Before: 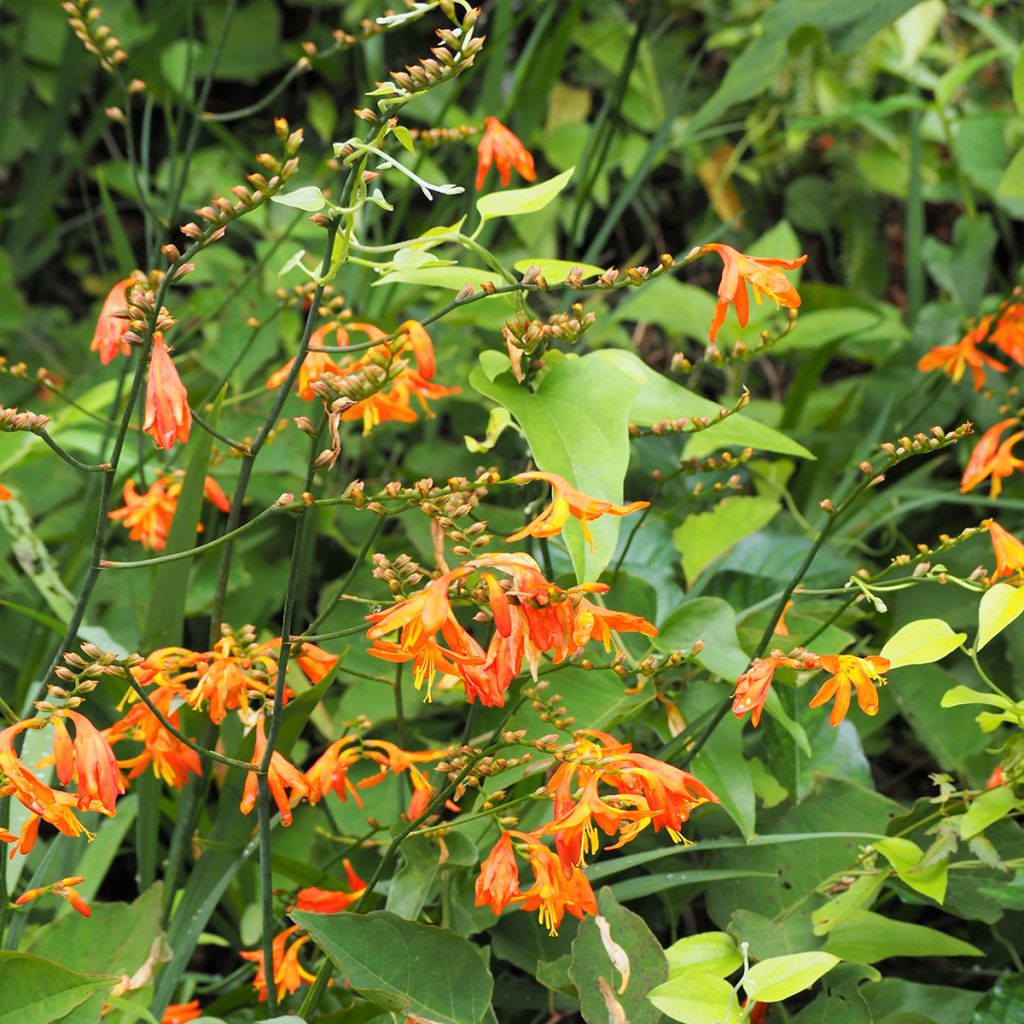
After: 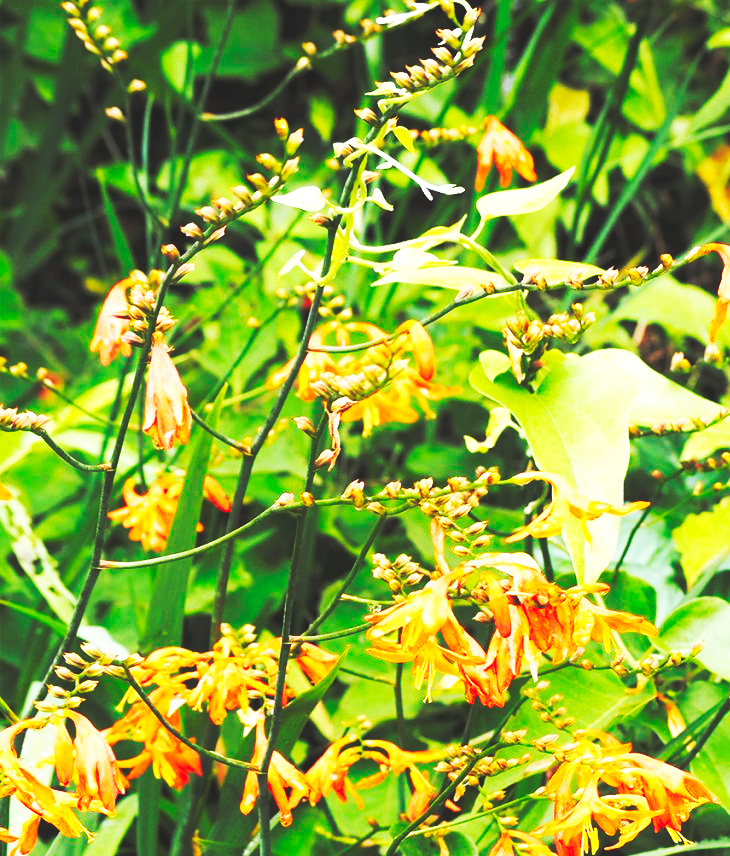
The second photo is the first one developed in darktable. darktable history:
base curve: curves: ch0 [(0, 0.015) (0.085, 0.116) (0.134, 0.298) (0.19, 0.545) (0.296, 0.764) (0.599, 0.982) (1, 1)], preserve colors none
crop: right 28.71%, bottom 16.335%
